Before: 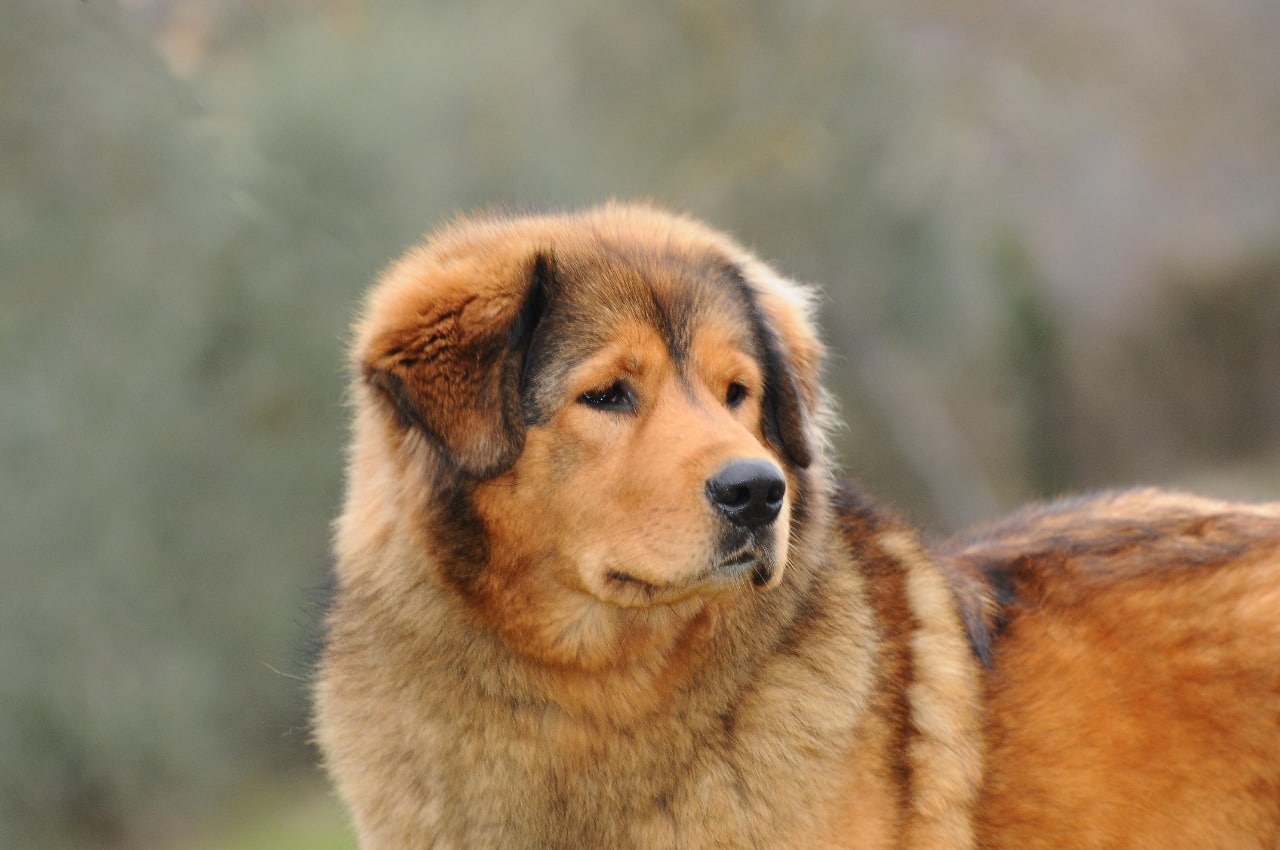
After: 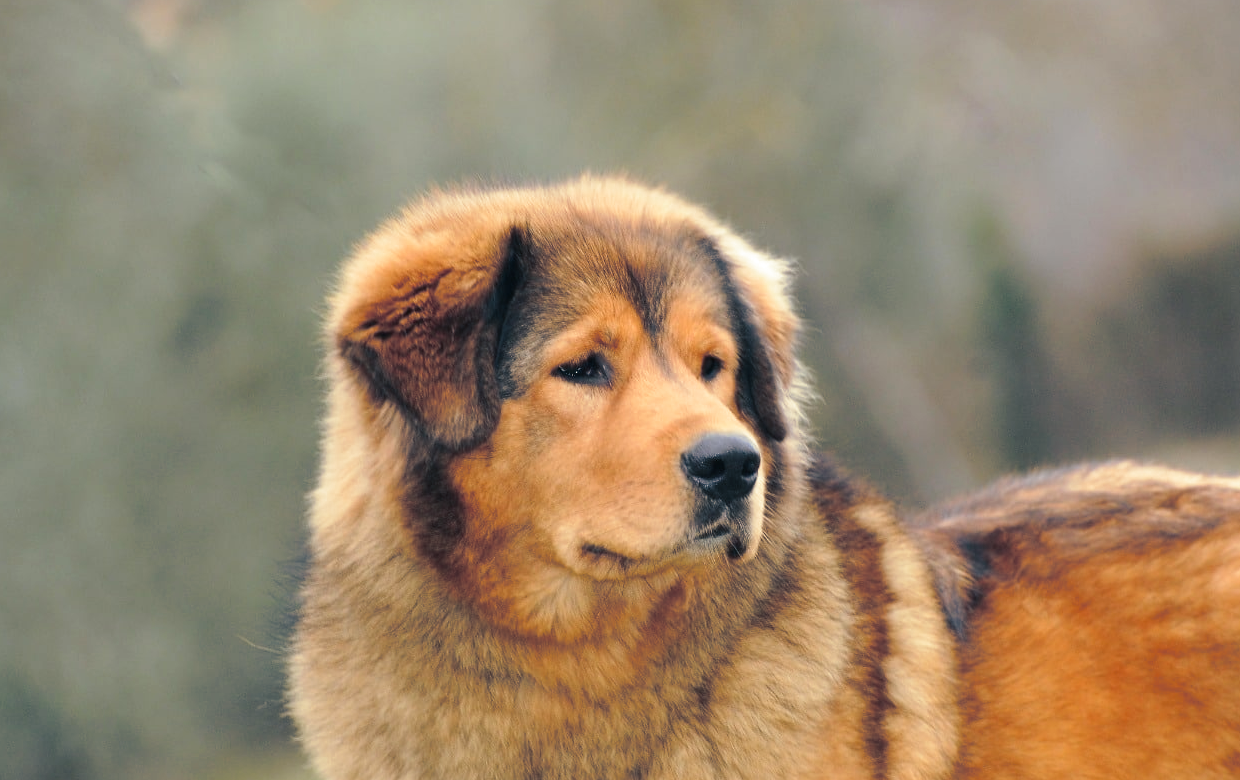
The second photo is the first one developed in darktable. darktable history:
split-toning: shadows › hue 216°, shadows › saturation 1, highlights › hue 57.6°, balance -33.4
crop: left 1.964%, top 3.251%, right 1.122%, bottom 4.933%
exposure: exposure 0.2 EV, compensate highlight preservation false
